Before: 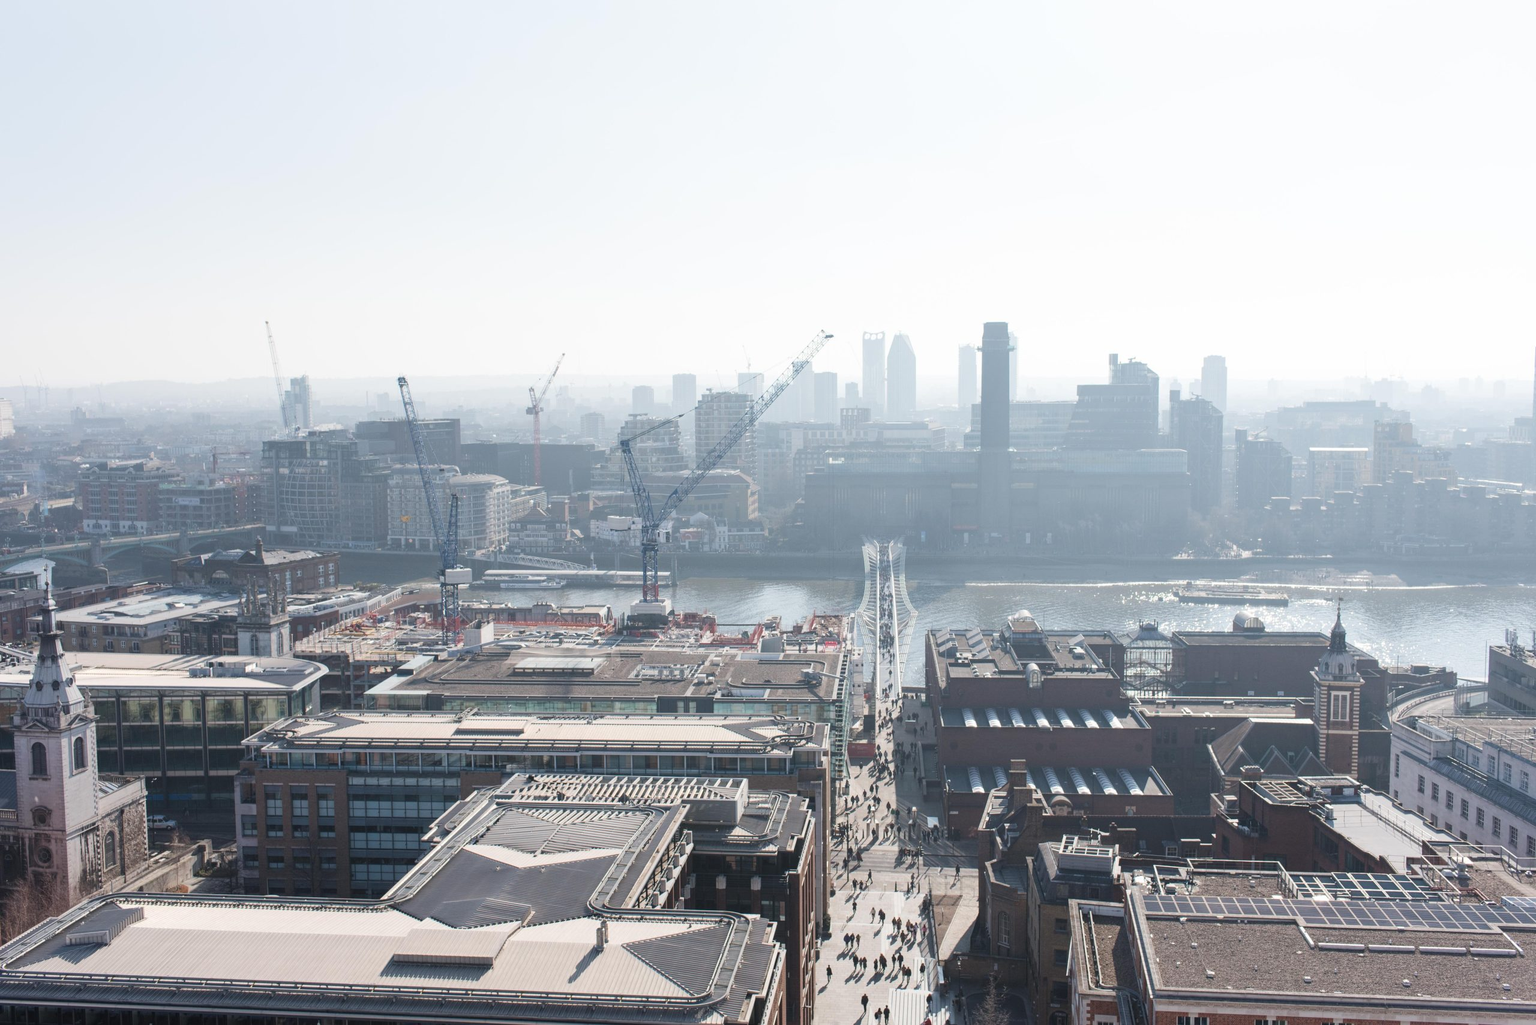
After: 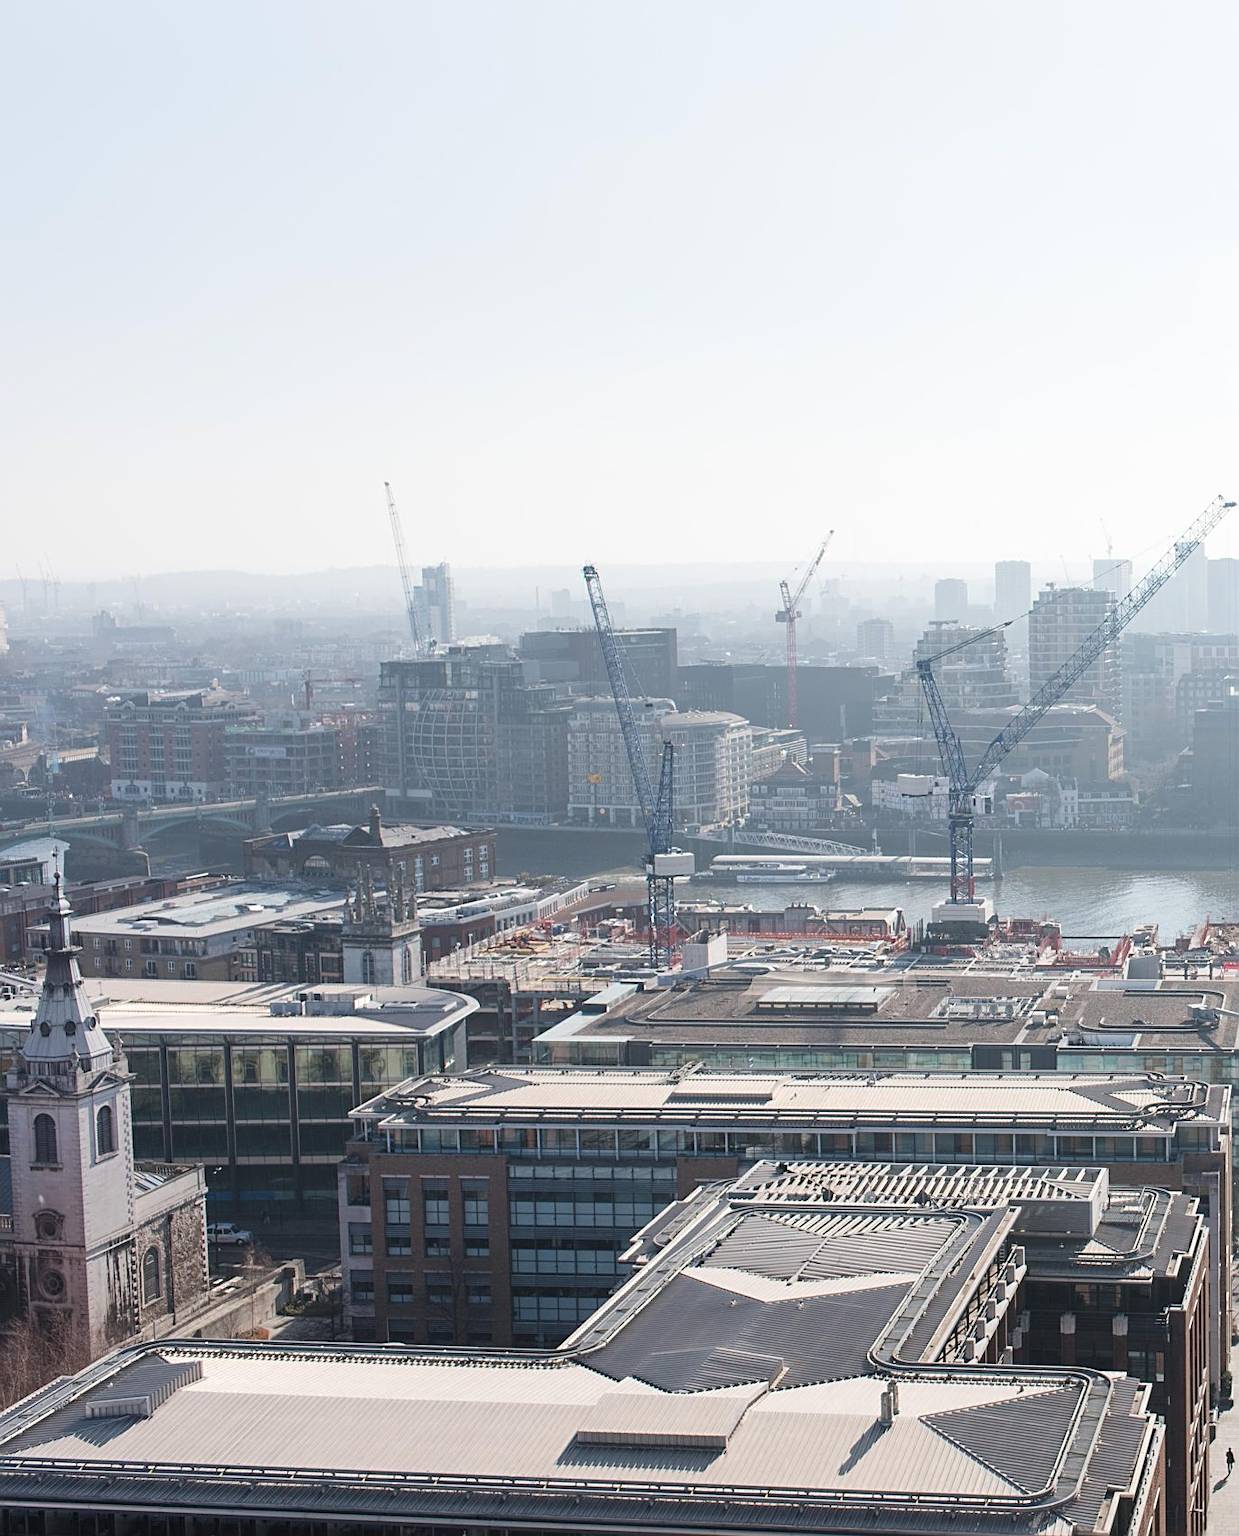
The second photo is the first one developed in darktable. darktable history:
sharpen: on, module defaults
crop: left 0.587%, right 45.588%, bottom 0.086%
